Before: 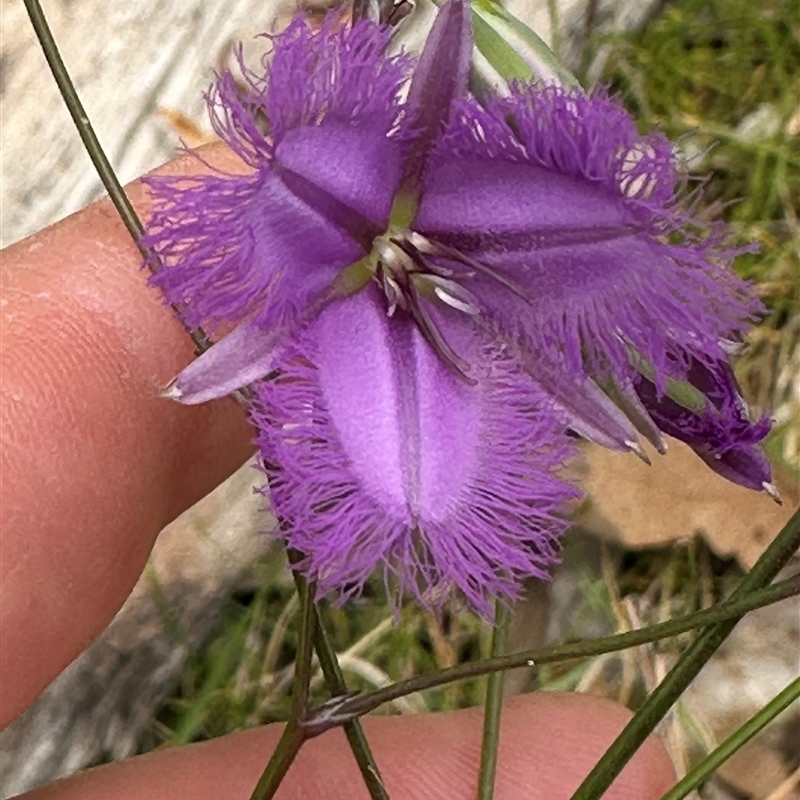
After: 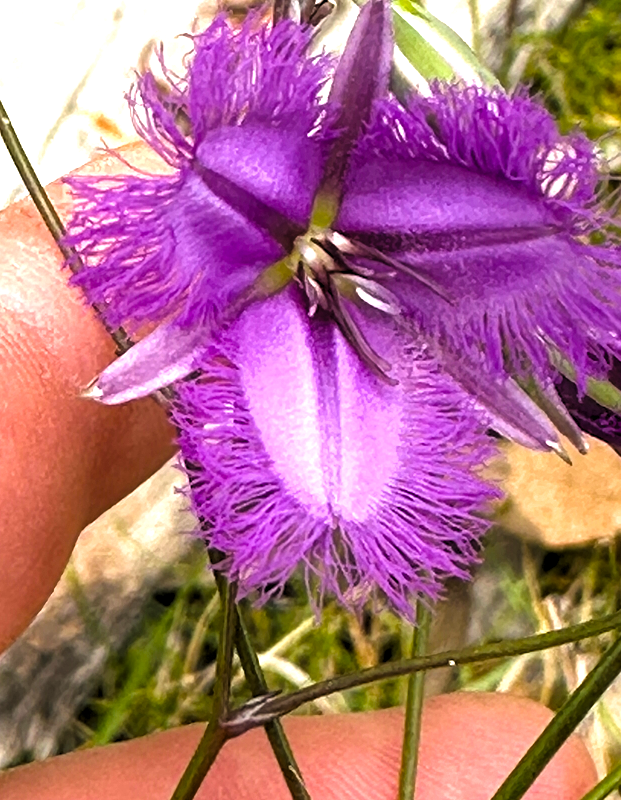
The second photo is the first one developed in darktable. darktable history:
exposure: black level correction 0, exposure 1.102 EV, compensate highlight preservation false
velvia: strength 32.36%, mid-tones bias 0.203
levels: levels [0.116, 0.574, 1]
crop: left 9.892%, right 12.466%
